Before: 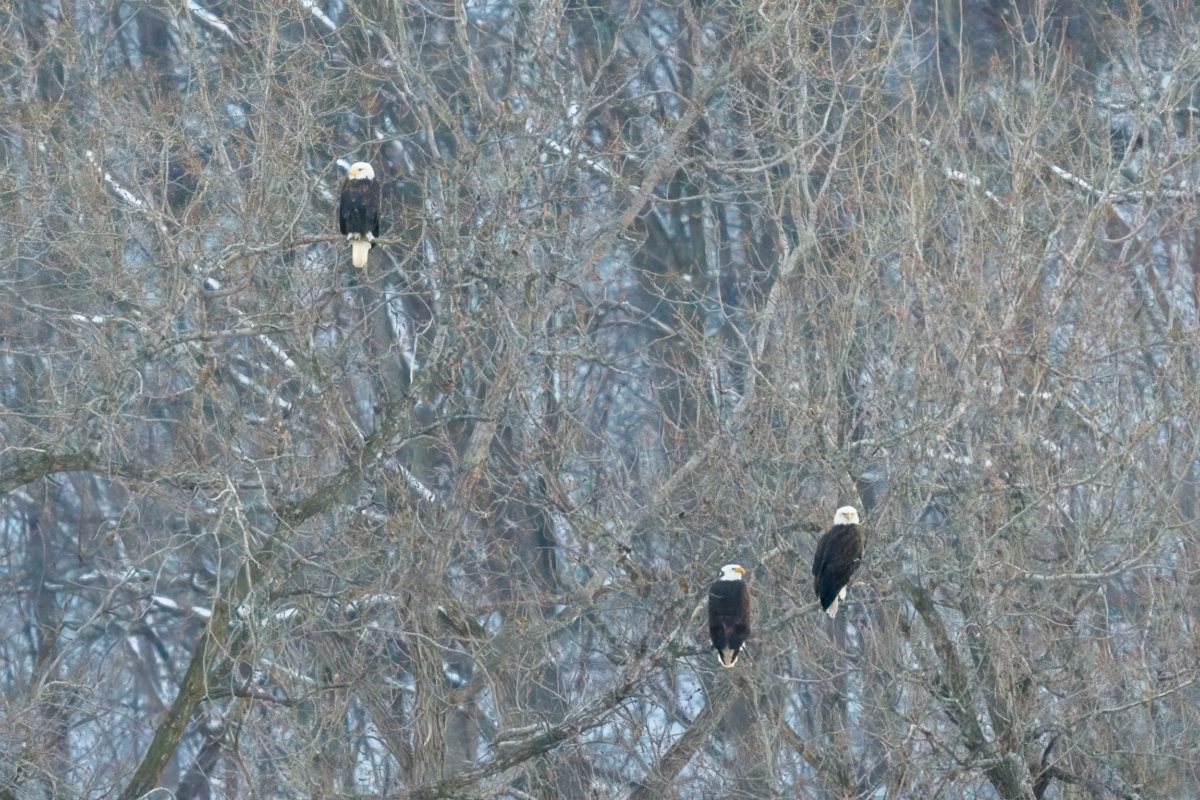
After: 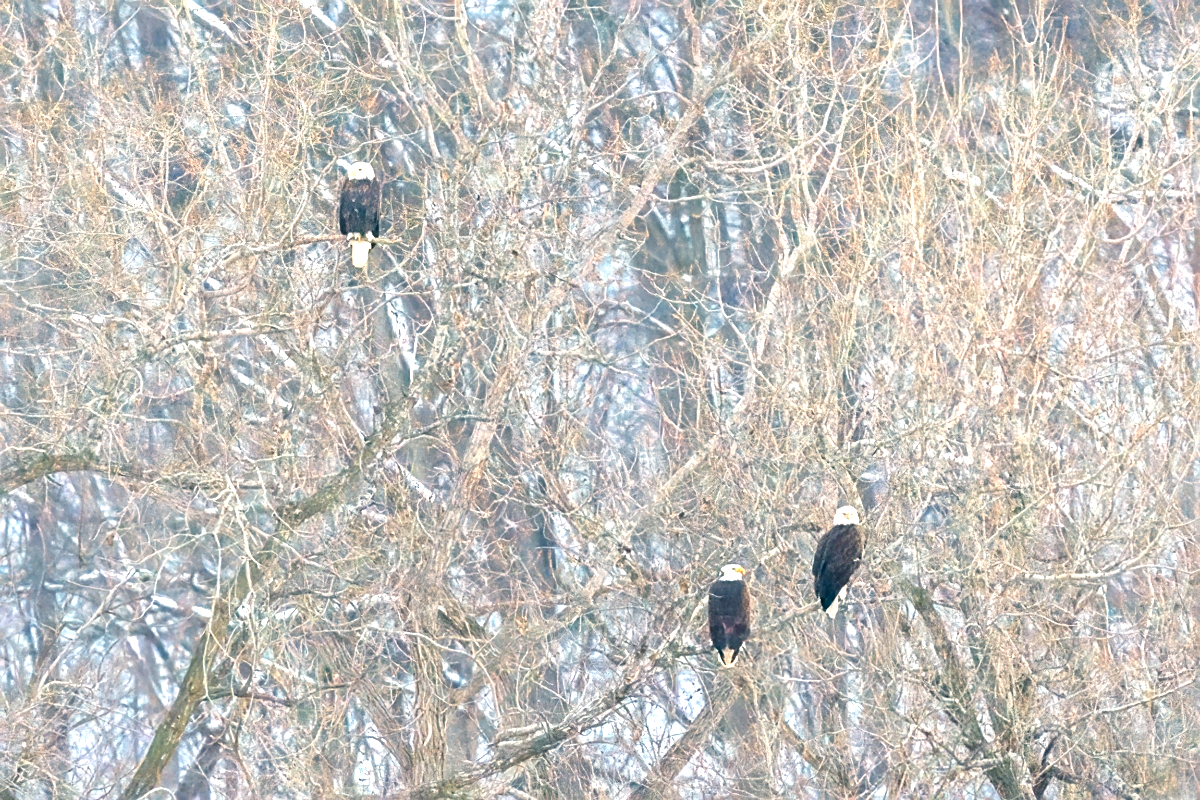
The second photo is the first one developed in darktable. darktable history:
sharpen: on, module defaults
tone equalizer: on, module defaults
color balance rgb: highlights gain › chroma 3.865%, highlights gain › hue 59.63°, global offset › chroma 0.051%, global offset › hue 253.38°, perceptual saturation grading › global saturation 0.404%, global vibrance 27.241%
exposure: exposure 1.252 EV, compensate highlight preservation false
